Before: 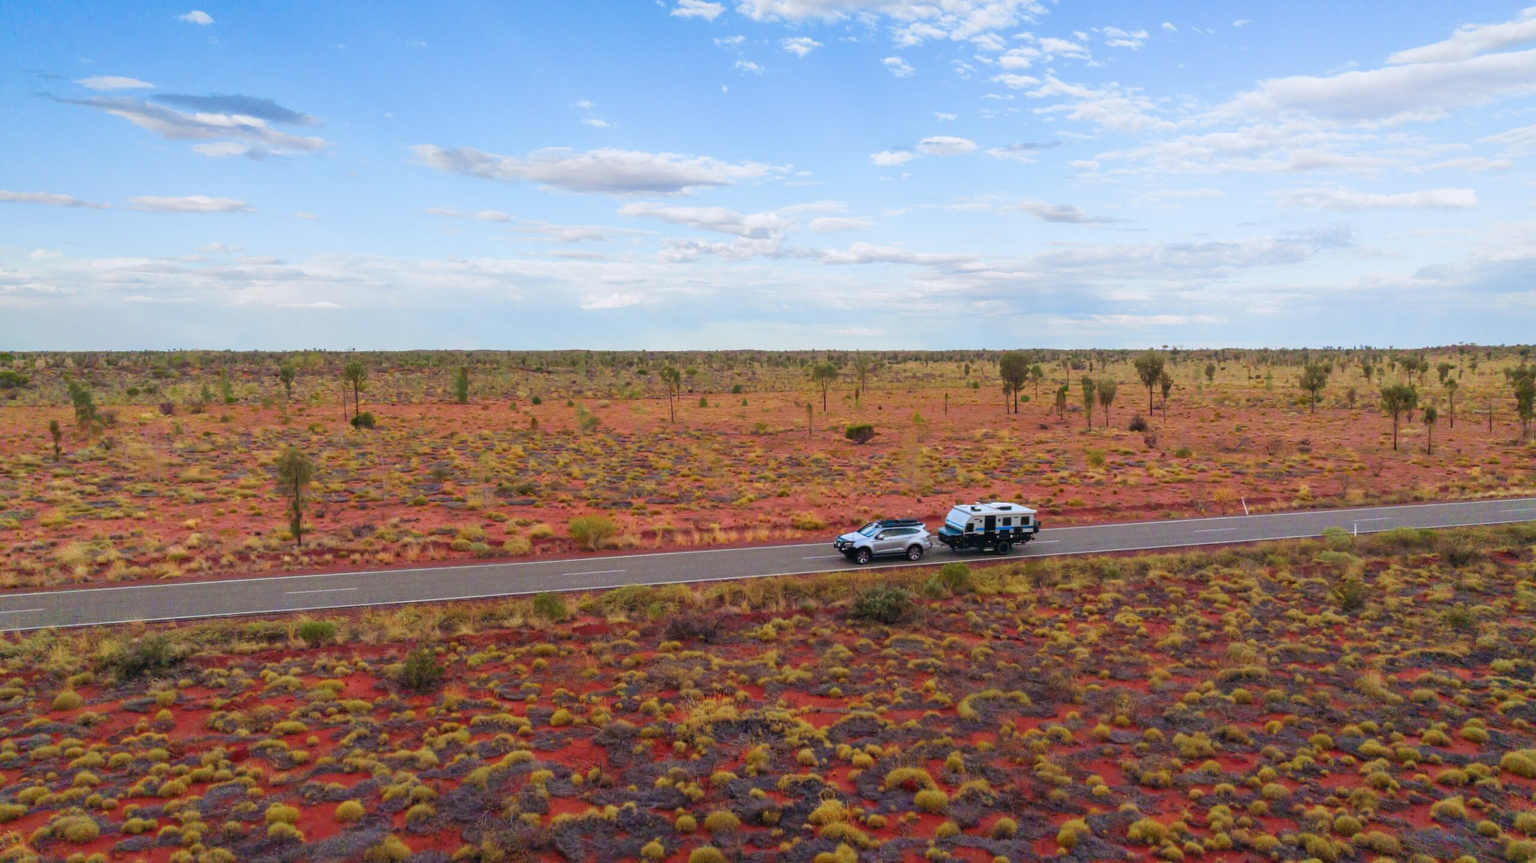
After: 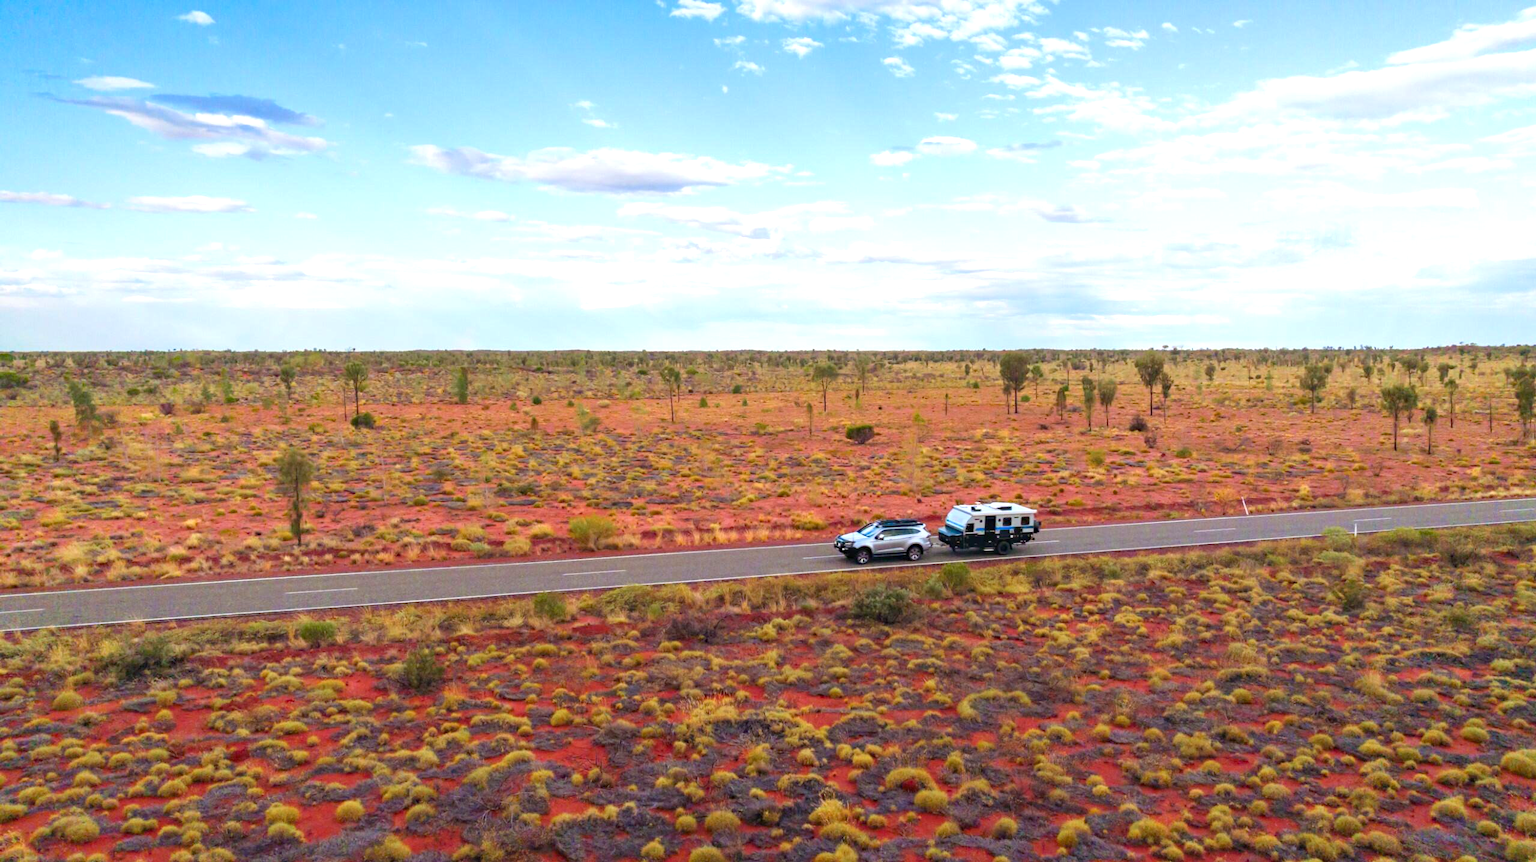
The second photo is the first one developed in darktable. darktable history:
haze removal: compatibility mode true, adaptive false
exposure: exposure 0.607 EV, compensate highlight preservation false
